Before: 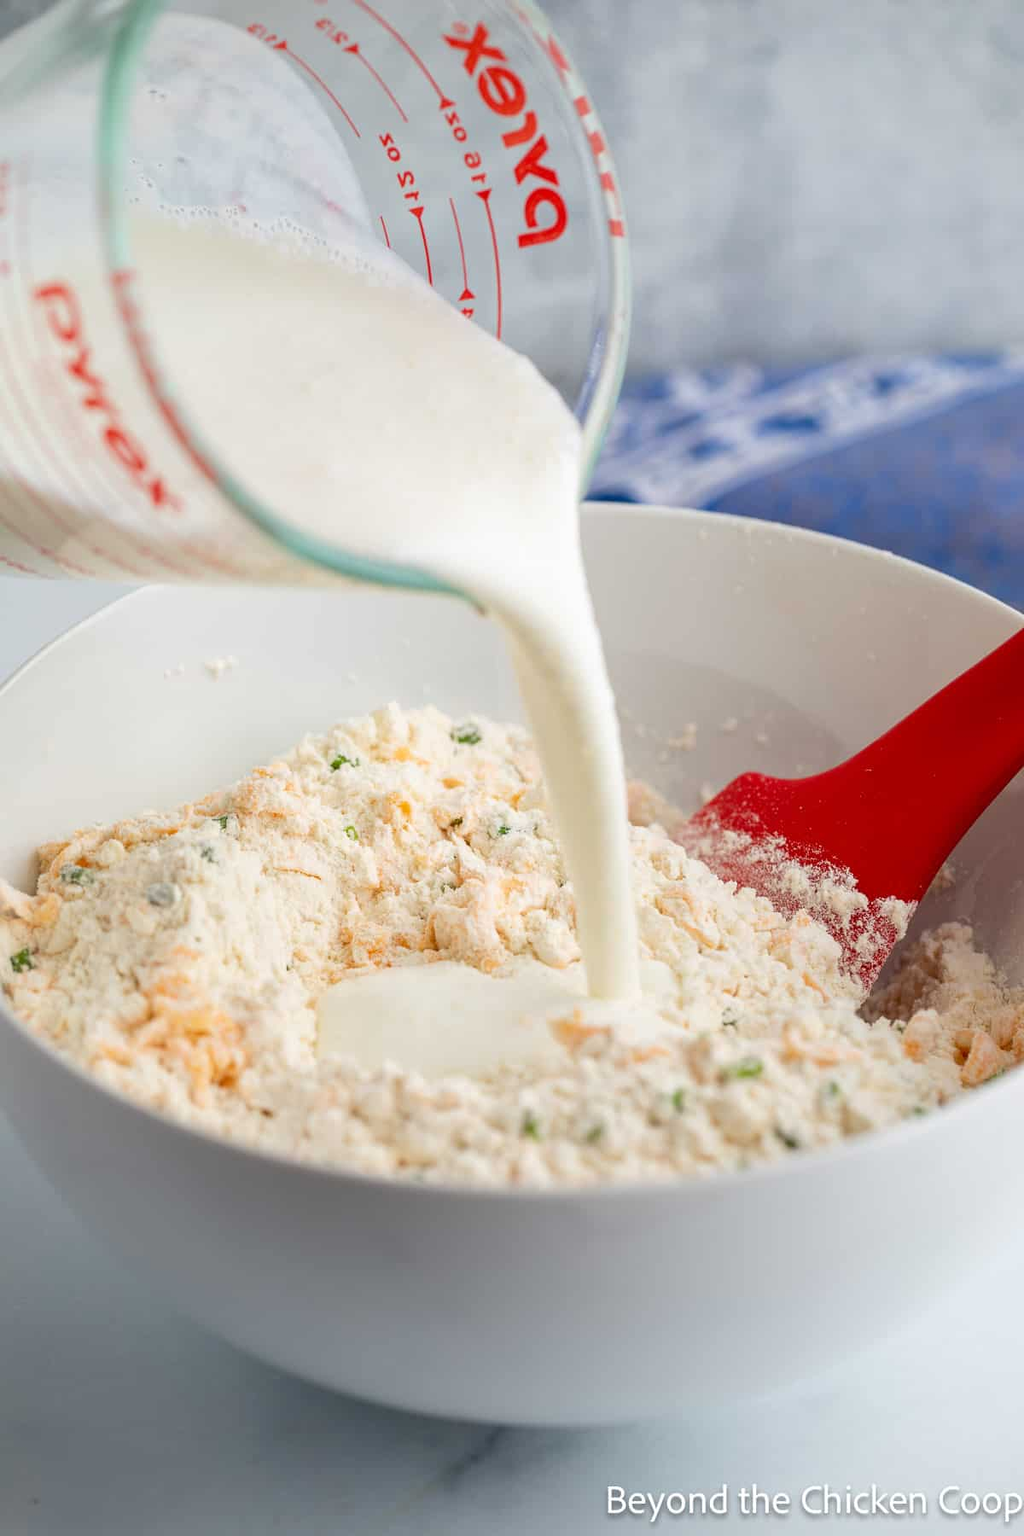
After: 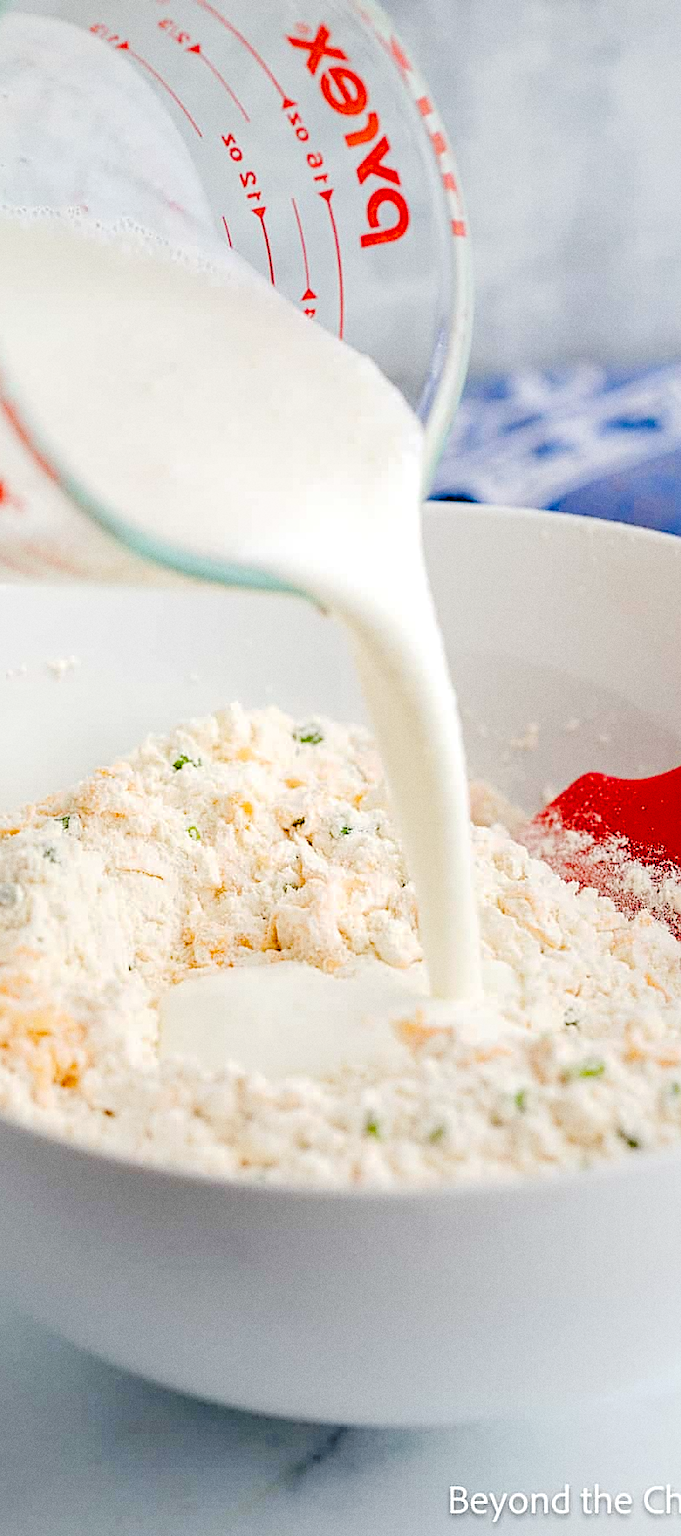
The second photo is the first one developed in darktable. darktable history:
tone curve: curves: ch0 [(0, 0) (0.003, 0.02) (0.011, 0.023) (0.025, 0.028) (0.044, 0.045) (0.069, 0.063) (0.1, 0.09) (0.136, 0.122) (0.177, 0.166) (0.224, 0.223) (0.277, 0.297) (0.335, 0.384) (0.399, 0.461) (0.468, 0.549) (0.543, 0.632) (0.623, 0.705) (0.709, 0.772) (0.801, 0.844) (0.898, 0.91) (1, 1)], preserve colors none
sharpen: on, module defaults
grain: on, module defaults
color balance rgb: perceptual saturation grading › global saturation 20%, perceptual saturation grading › highlights -25%, perceptual saturation grading › shadows 25%
crop: left 15.419%, right 17.914%
white balance: emerald 1
rgb levels: levels [[0.029, 0.461, 0.922], [0, 0.5, 1], [0, 0.5, 1]]
